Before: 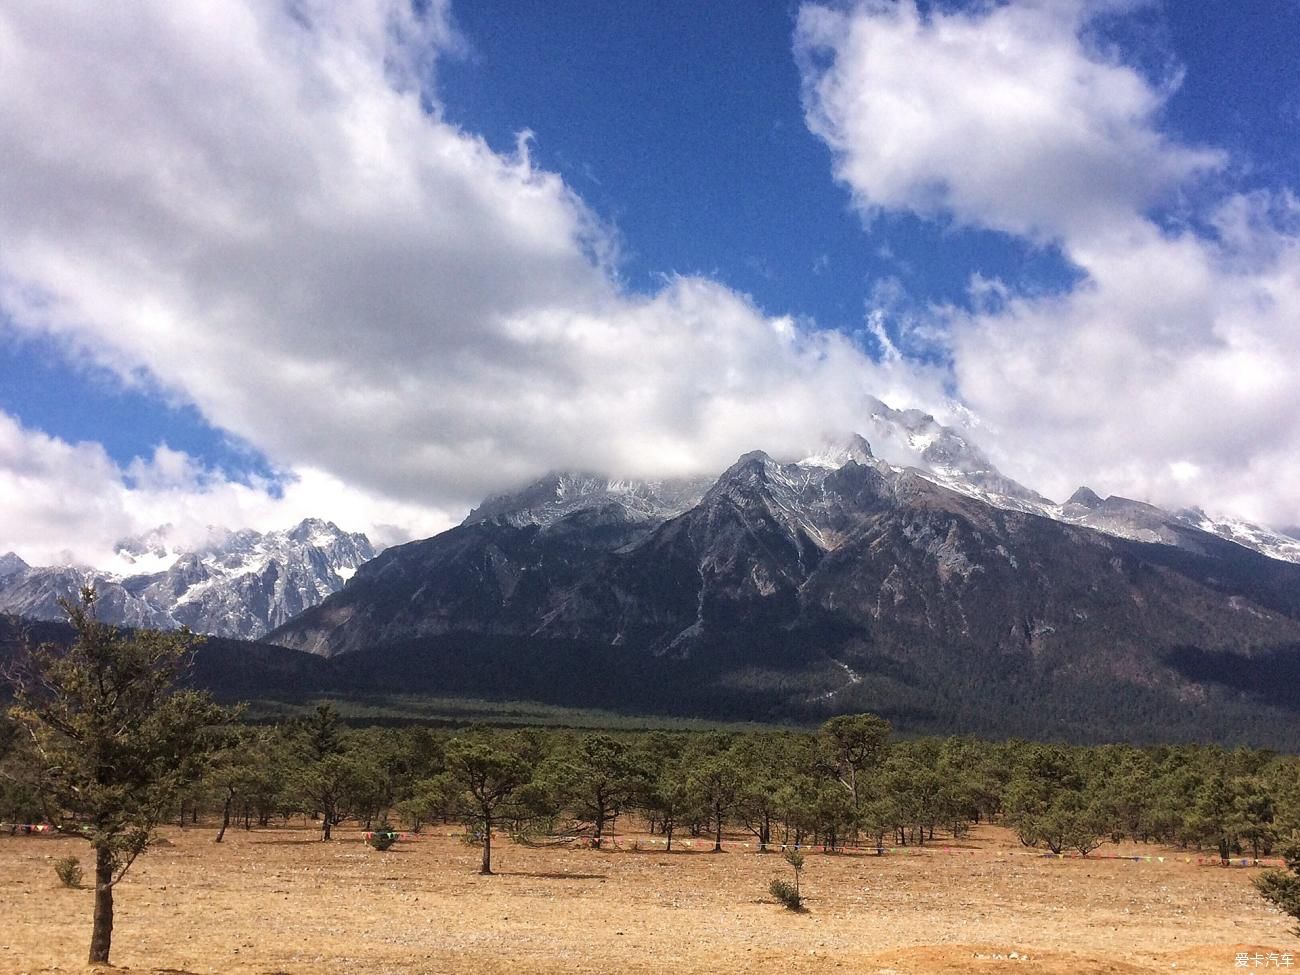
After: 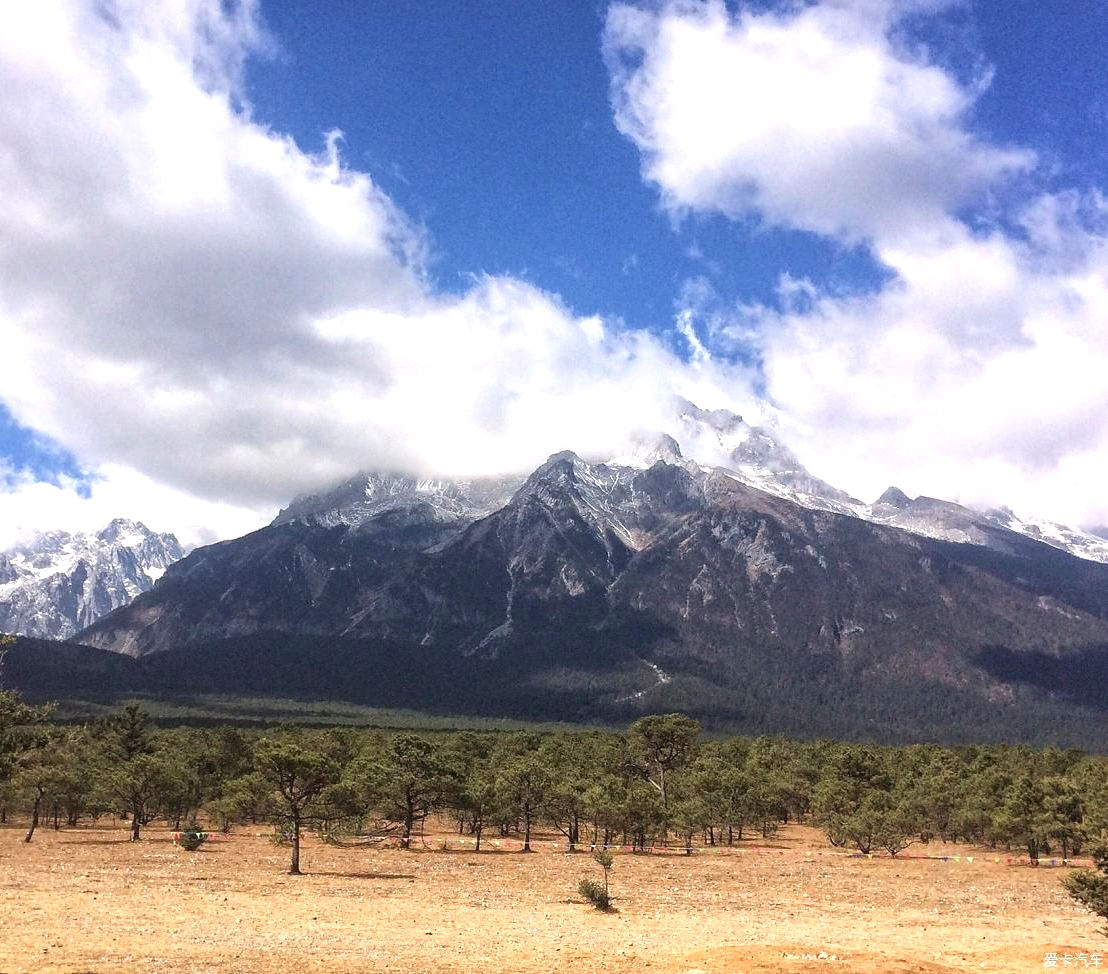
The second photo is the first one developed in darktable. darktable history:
crop and rotate: left 14.758%
exposure: black level correction 0, exposure 0.498 EV, compensate highlight preservation false
